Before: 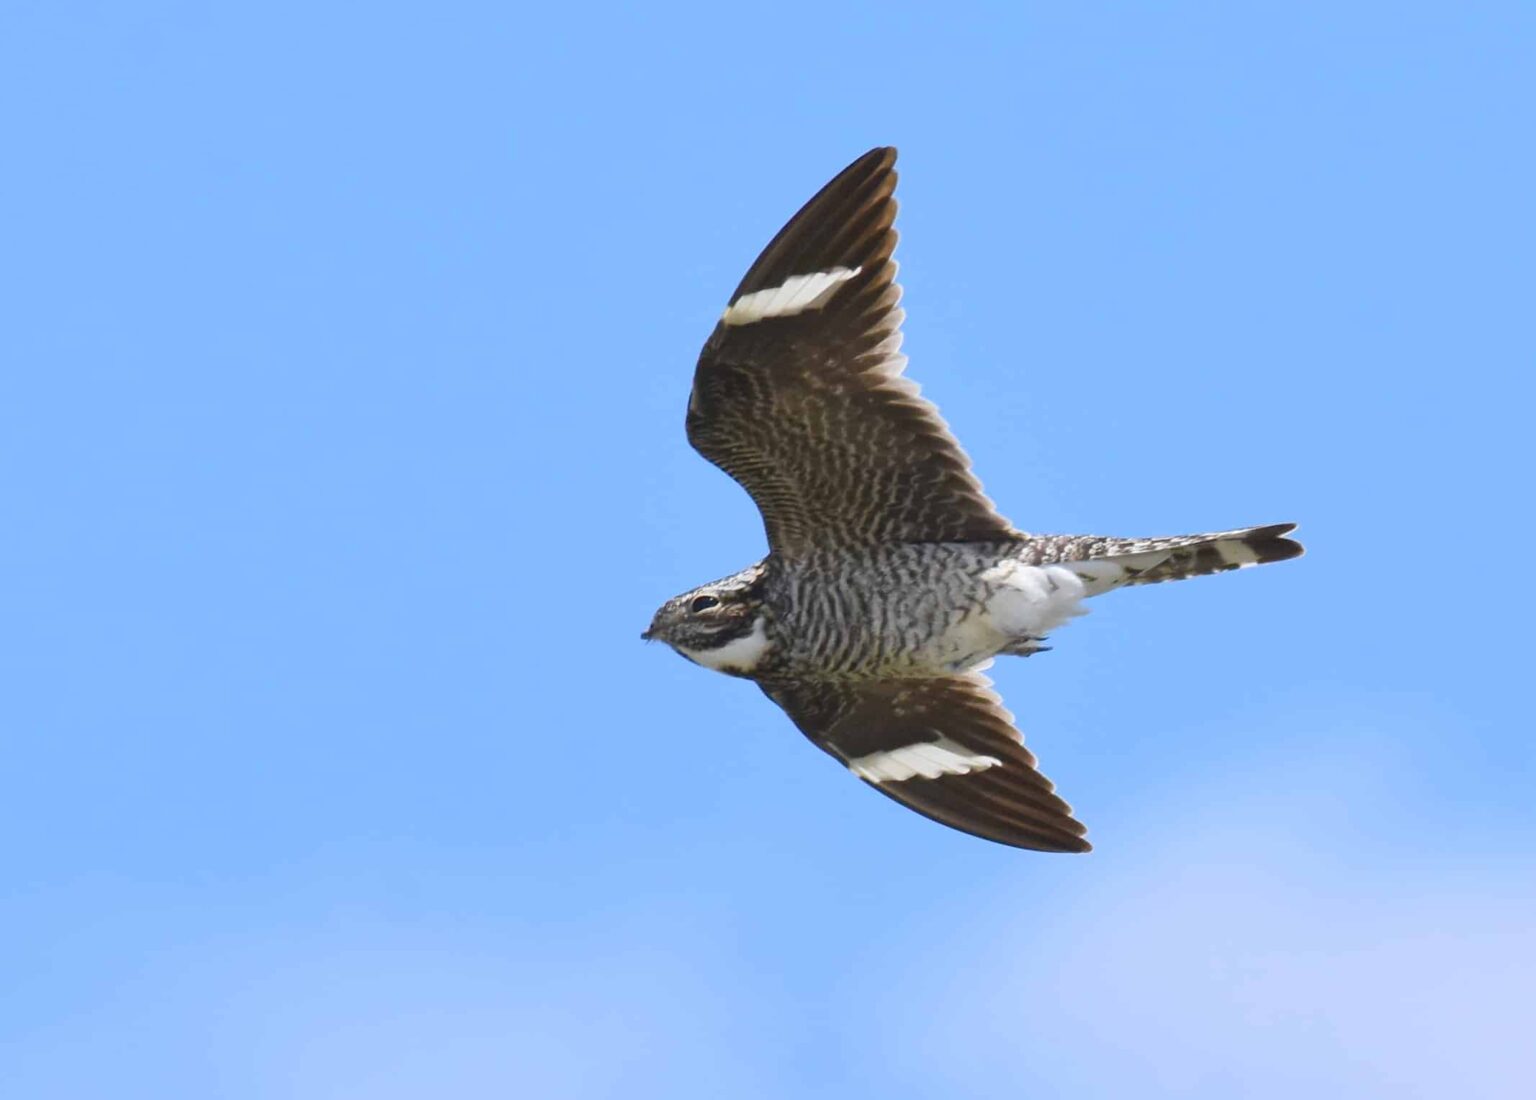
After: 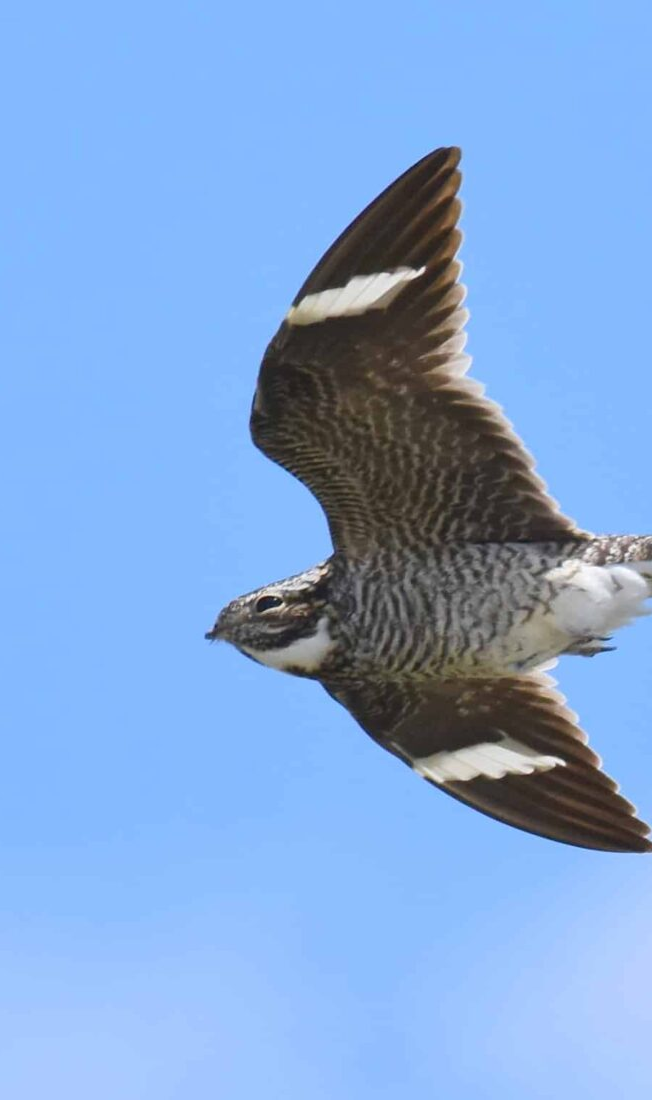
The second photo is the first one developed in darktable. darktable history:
crop: left 28.388%, right 29.152%
